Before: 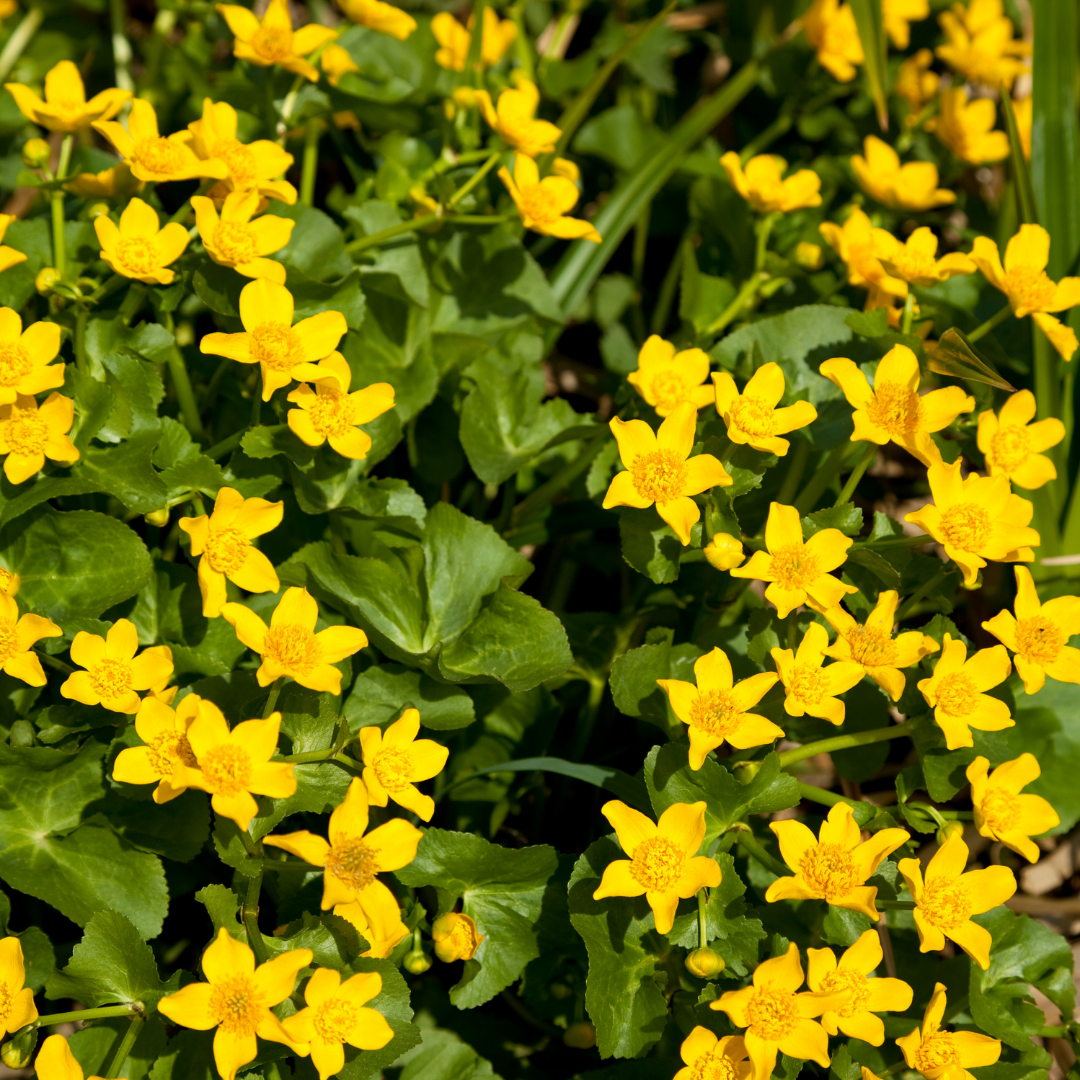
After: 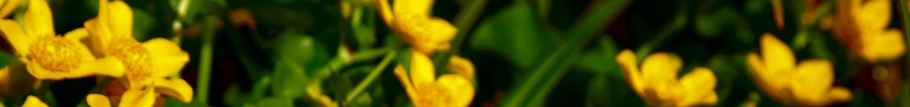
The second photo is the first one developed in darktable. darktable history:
crop and rotate: left 9.644%, top 9.491%, right 6.021%, bottom 80.509%
contrast brightness saturation: contrast 0.09, brightness -0.59, saturation 0.17
shadows and highlights: on, module defaults
exposure: exposure 0.207 EV, compensate highlight preservation false
